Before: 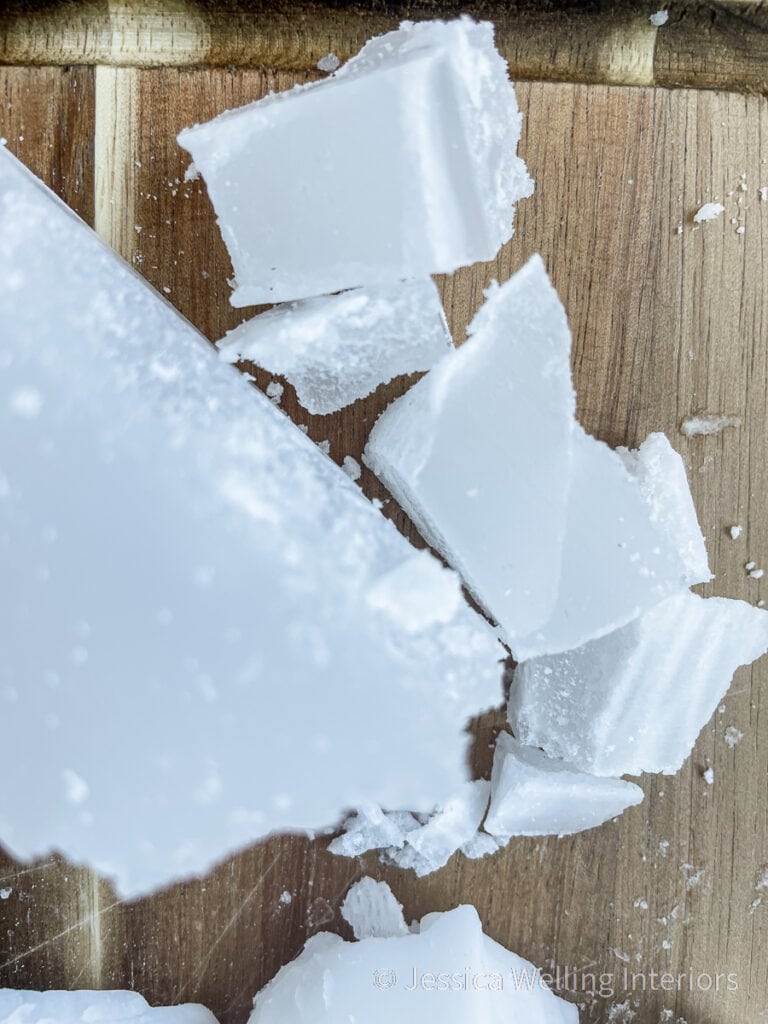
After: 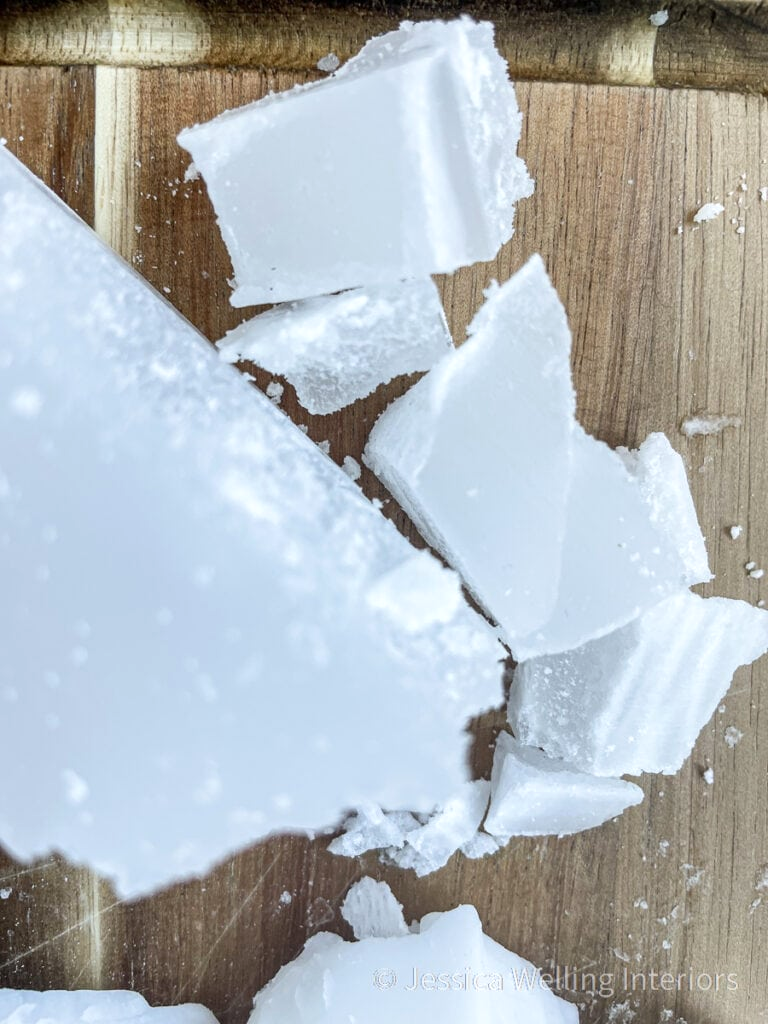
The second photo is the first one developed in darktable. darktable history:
exposure: exposure 0.15 EV, compensate highlight preservation false
tone equalizer: on, module defaults
